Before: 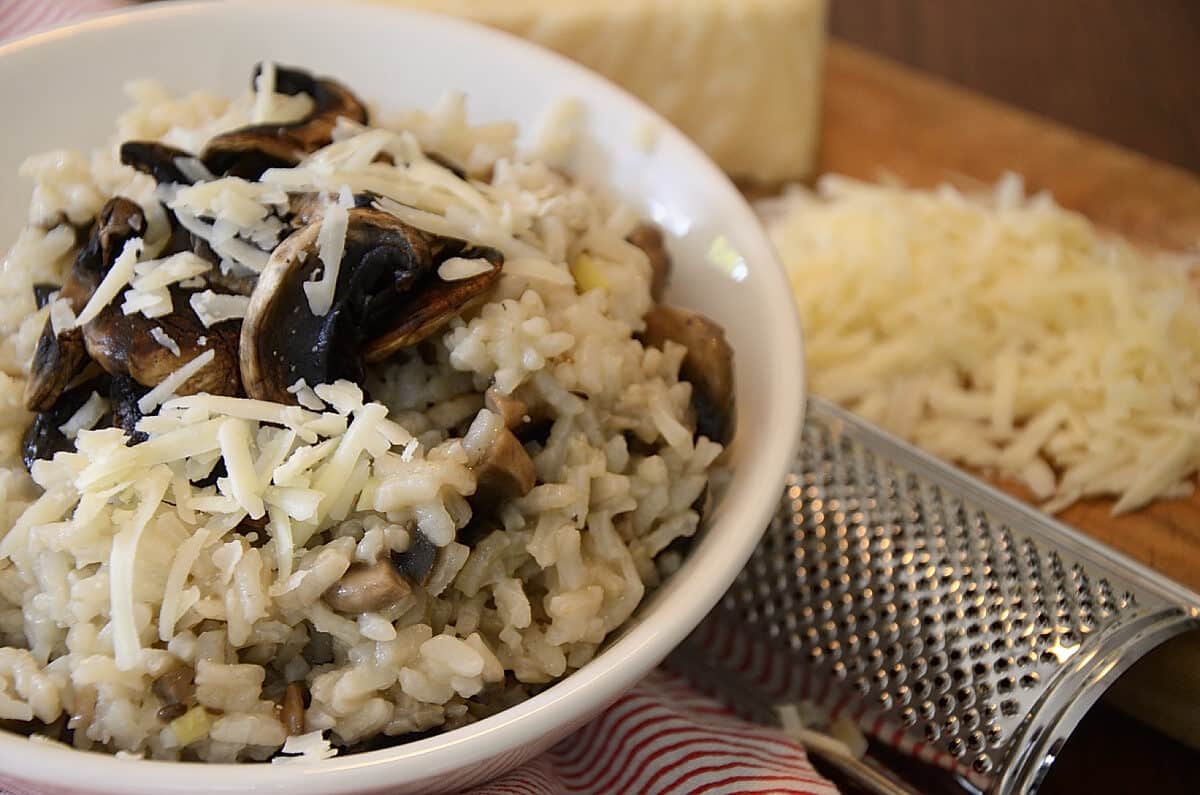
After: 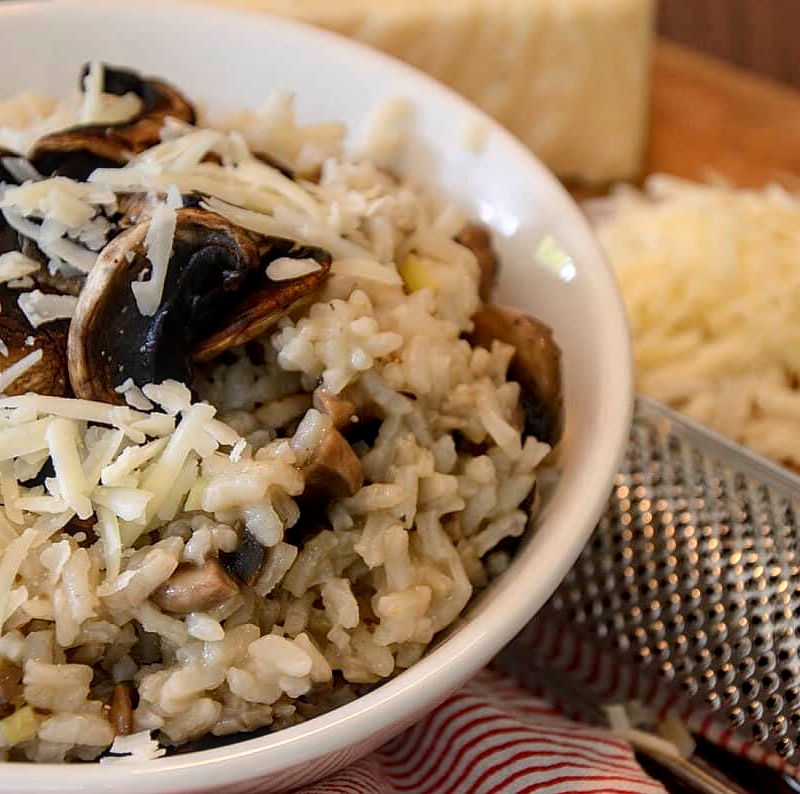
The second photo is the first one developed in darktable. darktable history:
crop and rotate: left 14.371%, right 18.96%
local contrast: on, module defaults
